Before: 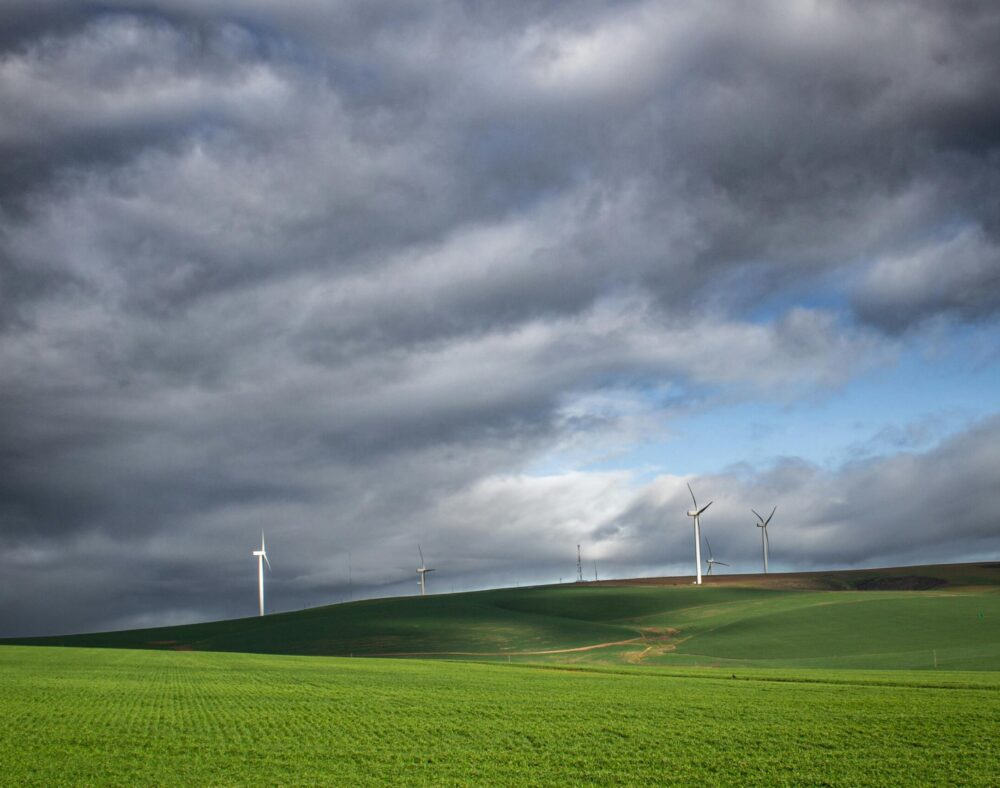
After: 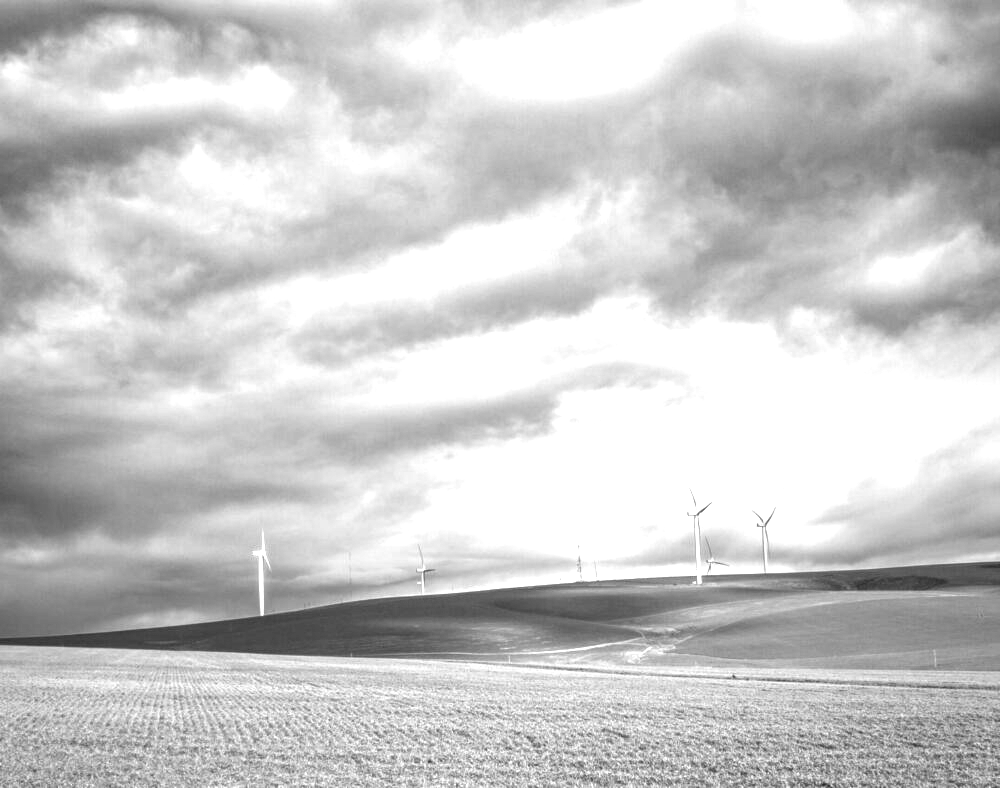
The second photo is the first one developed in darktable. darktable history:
local contrast: on, module defaults
monochrome: a 32, b 64, size 2.3
exposure: black level correction 0, exposure 1.7 EV, compensate exposure bias true, compensate highlight preservation false
